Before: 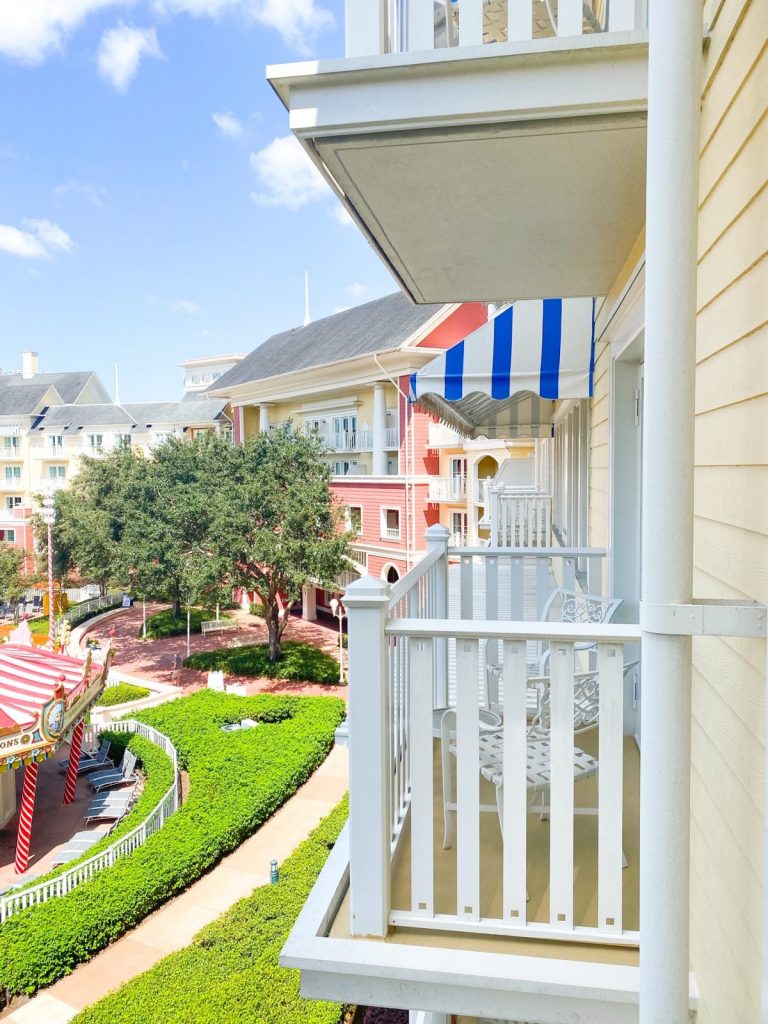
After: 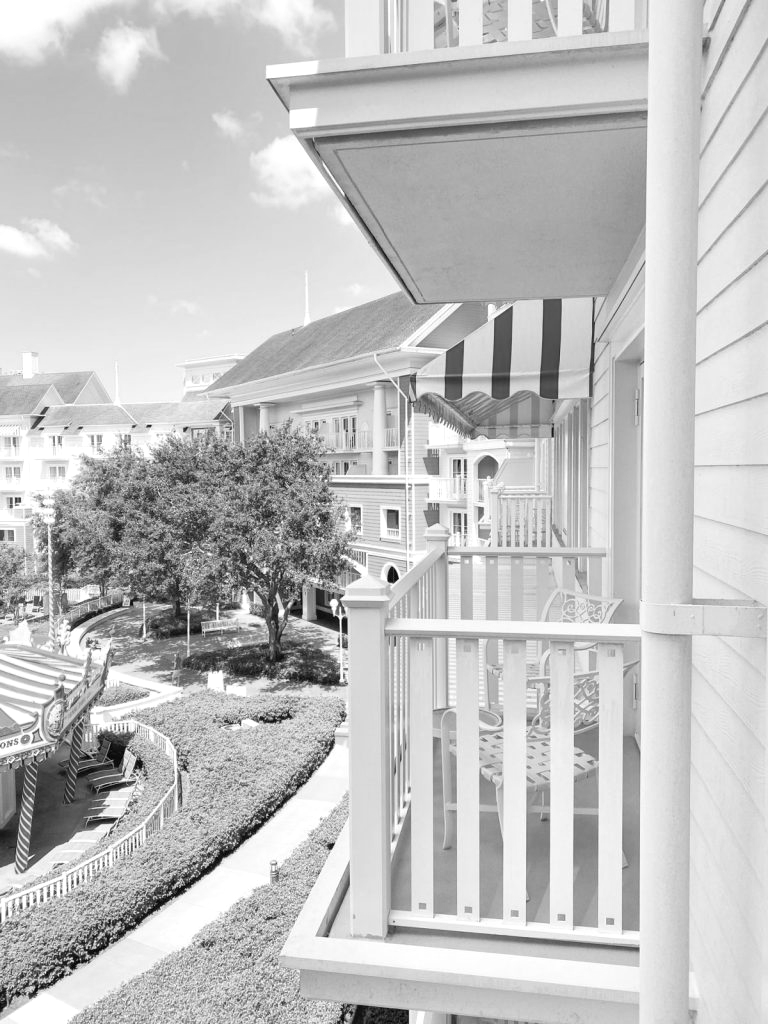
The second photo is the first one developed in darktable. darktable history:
exposure: exposure 0.191 EV, compensate highlight preservation false
monochrome: a 32, b 64, size 2.3
